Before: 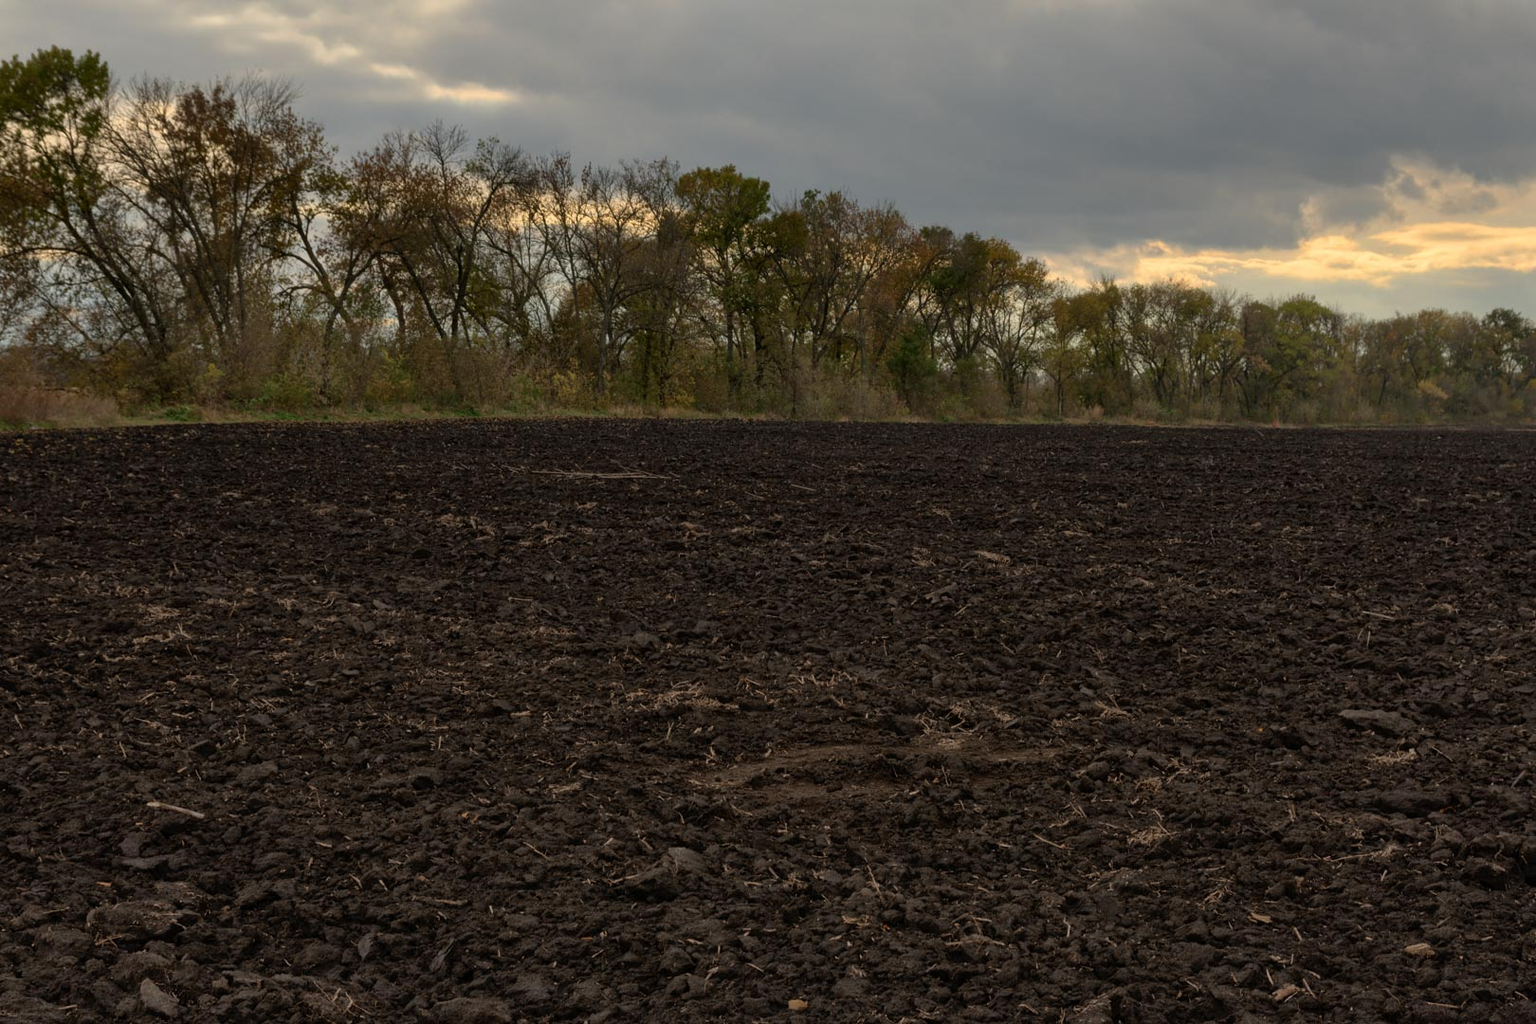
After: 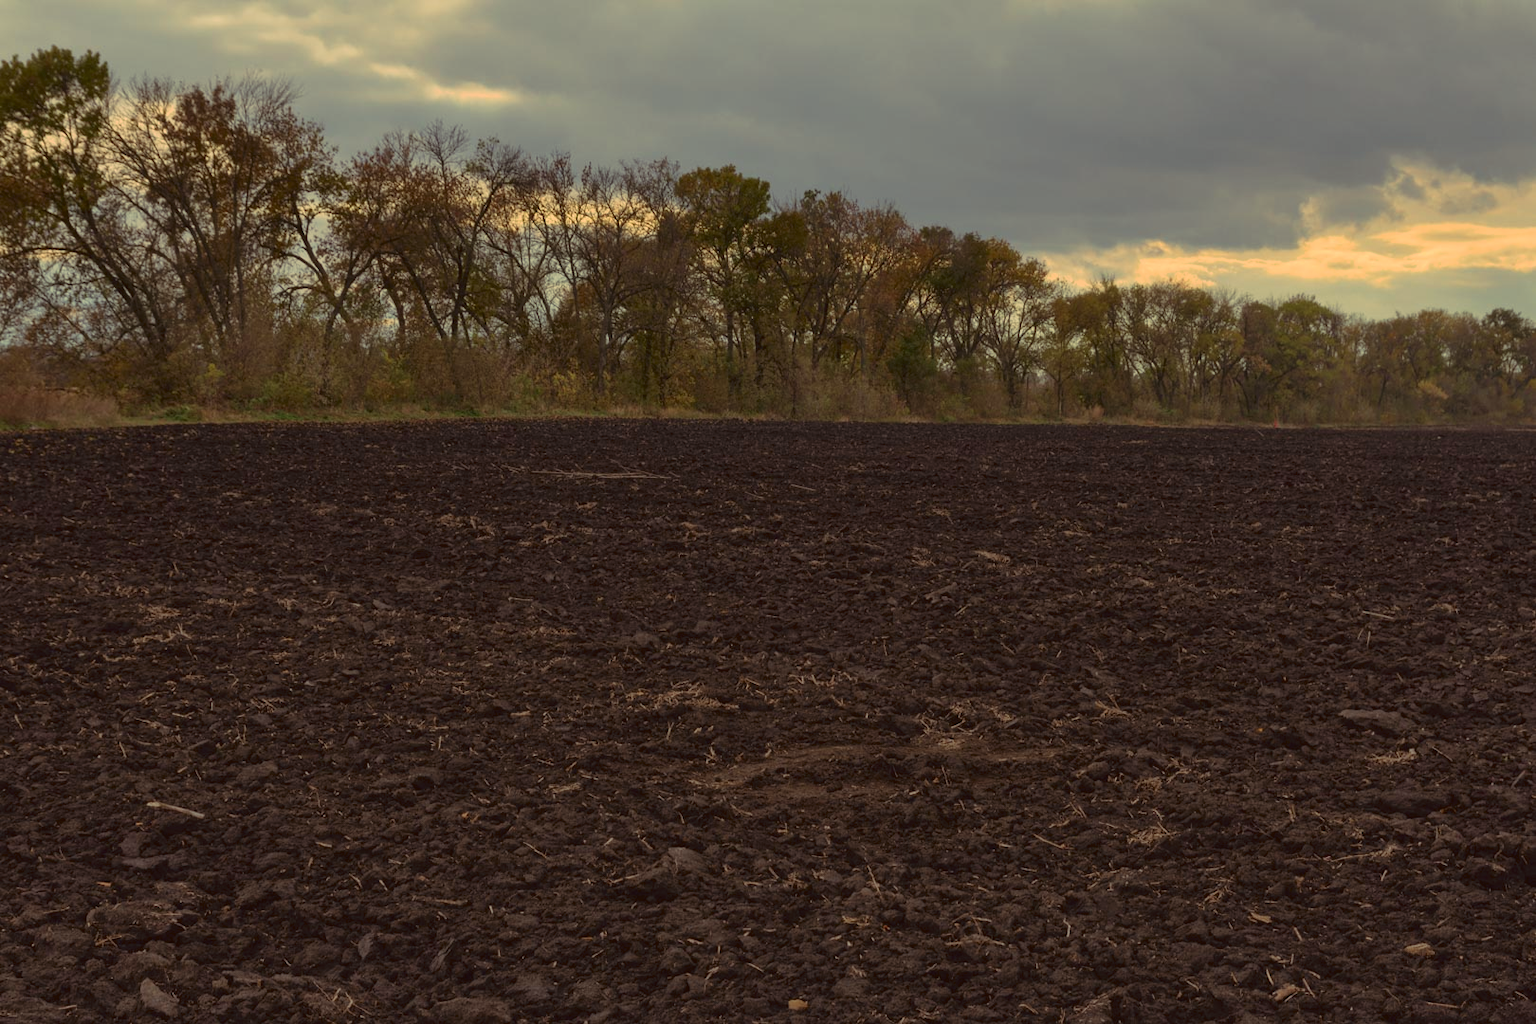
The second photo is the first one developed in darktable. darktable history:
tone curve: curves: ch0 [(0, 0) (0.003, 0.032) (0.011, 0.04) (0.025, 0.058) (0.044, 0.084) (0.069, 0.107) (0.1, 0.13) (0.136, 0.158) (0.177, 0.193) (0.224, 0.236) (0.277, 0.283) (0.335, 0.335) (0.399, 0.399) (0.468, 0.467) (0.543, 0.533) (0.623, 0.612) (0.709, 0.698) (0.801, 0.776) (0.898, 0.848) (1, 1)], preserve colors none
color look up table: target L [94.28, 92.85, 86.38, 86.07, 85.22, 73.22, 67.3, 63.03, 61.76, 57.63, 34.66, 201.89, 87.74, 67.36, 66.52, 55.43, 54.98, 47.07, 48.21, 44.49, 30.04, 21.24, 0.979, 97.74, 91, 71.99, 69.86, 59.48, 58.51, 58.42, 54.35, 44.5, 40.44, 37.35, 43.94, 35.84, 38.22, 21.44, 18.5, 16.9, 7.509, 86.42, 79.73, 74.98, 73.67, 69.26, 59.86, 41.34, 39.36], target a [-0.631, -12.04, -46.6, -46.78, -66.82, -68.14, -20.97, -7.95, -11.29, -49.68, -12.56, 0, 19.67, 54.51, 33.08, 84.73, 76.15, 40.84, 70.75, 28.64, 10.32, 46.99, 5.847, 2.929, 13.98, 54.5, 26.3, 90.72, 6.629, 88.78, 41.32, 12.5, 45.47, 11.68, 71.95, 7.976, 69.12, 32.99, 53.15, 45, 27.76, -40.73, -21.71, -39.02, -16, -46.24, -28.42, -10.26, -22.96], target b [89.56, 35.53, 82.23, 42.14, 21.64, 71.35, 69.45, 33.13, 13.06, 32.11, 45.88, -0.001, 39.8, 72.83, 57.04, 76.06, 22.24, 20.46, 63.66, 57.3, 17.74, 31.45, 1.424, 27.85, 19.11, 5.057, -12.23, -24.66, 1.209, -9.464, -4.852, -34.01, -39.95, -59.61, 5.207, -53.48, -43.19, -8.98, -76.41, -39.73, -33.95, 17.1, 15.81, -2.375, 0.856, 4.568, -22.01, -26.78, -3.92], num patches 49
